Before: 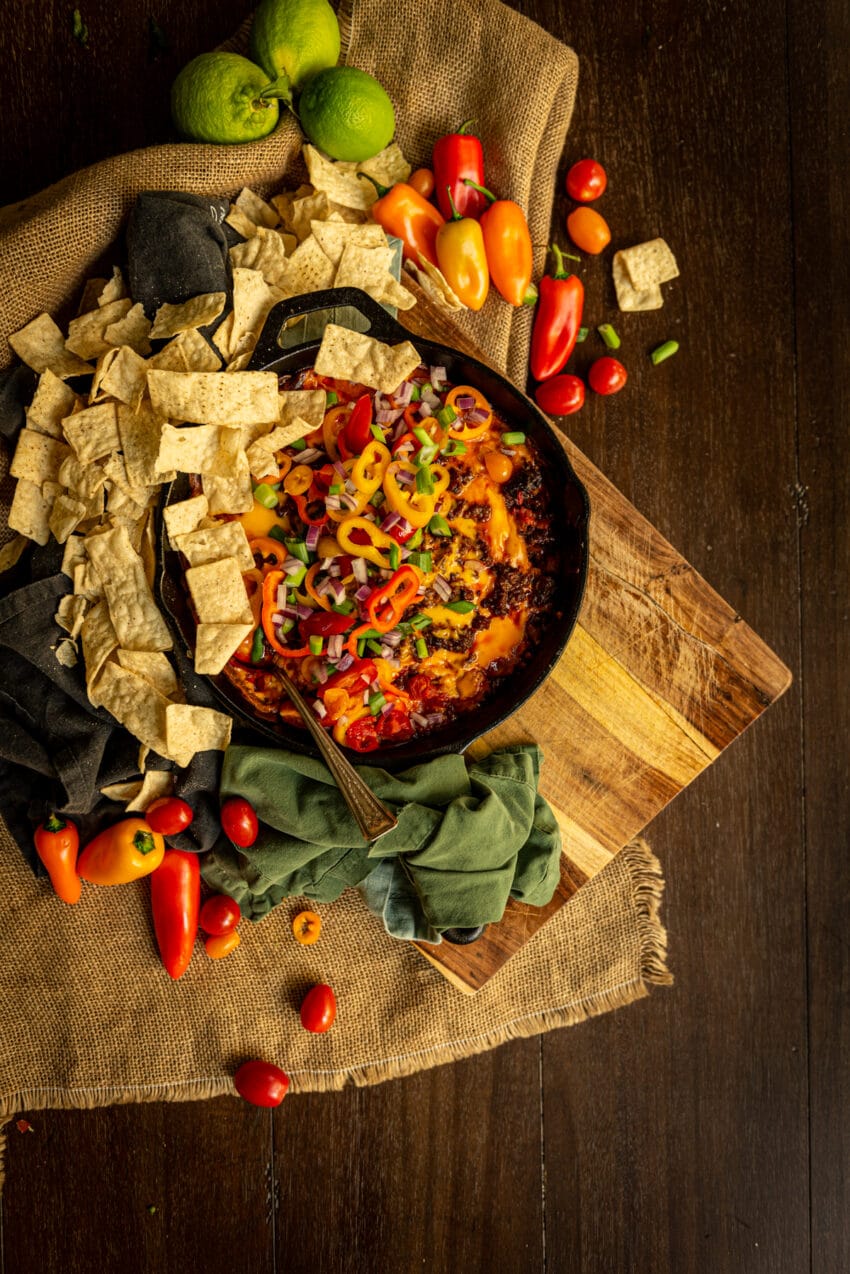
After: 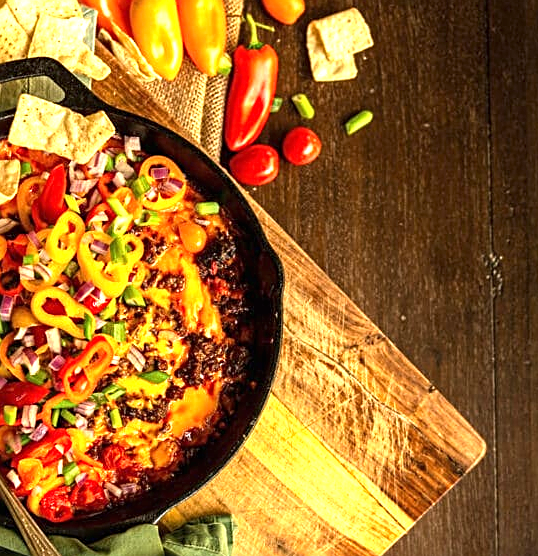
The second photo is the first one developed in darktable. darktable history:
exposure: black level correction 0, exposure 1.2 EV, compensate highlight preservation false
sharpen: on, module defaults
crop: left 36.035%, top 18.088%, right 0.561%, bottom 38.269%
